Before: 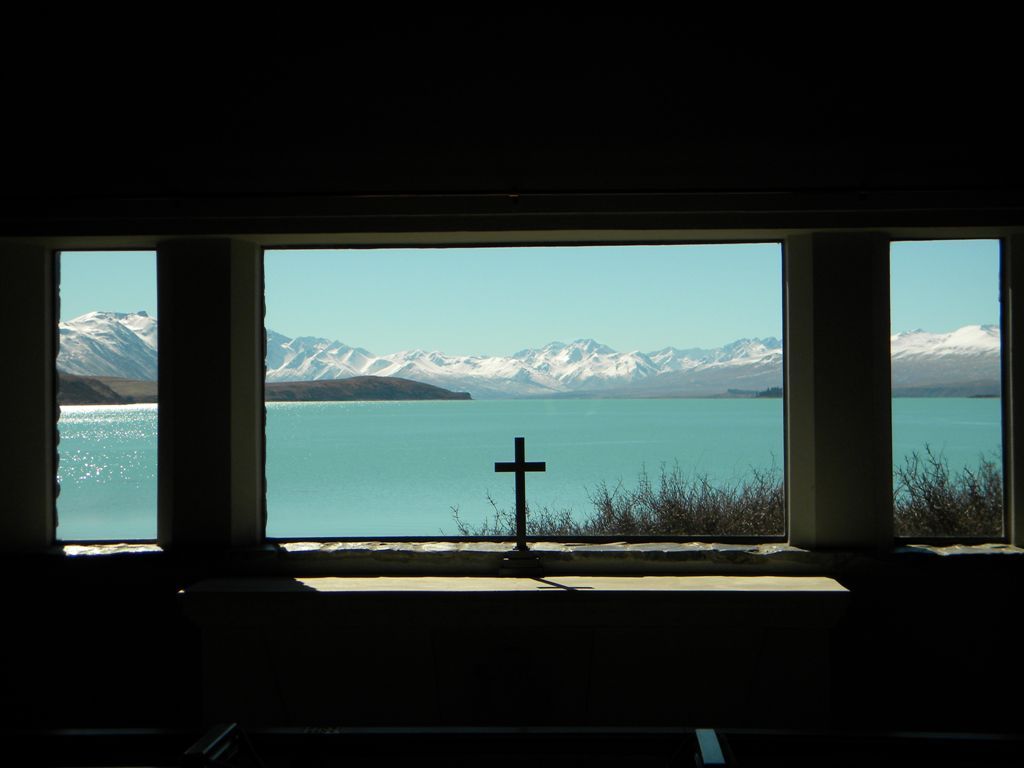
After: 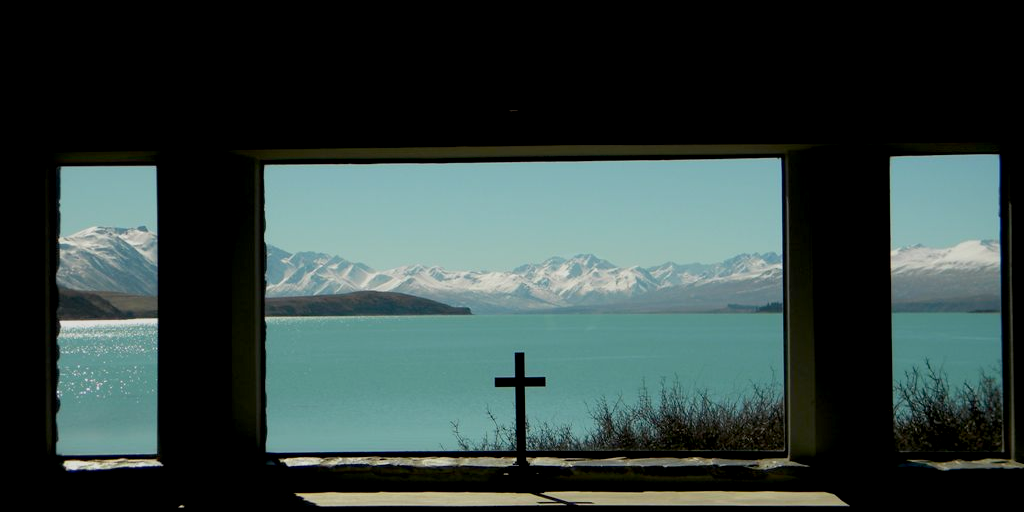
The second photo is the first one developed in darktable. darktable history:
crop: top 11.166%, bottom 22.168%
exposure: black level correction 0.011, exposure -0.478 EV, compensate highlight preservation false
